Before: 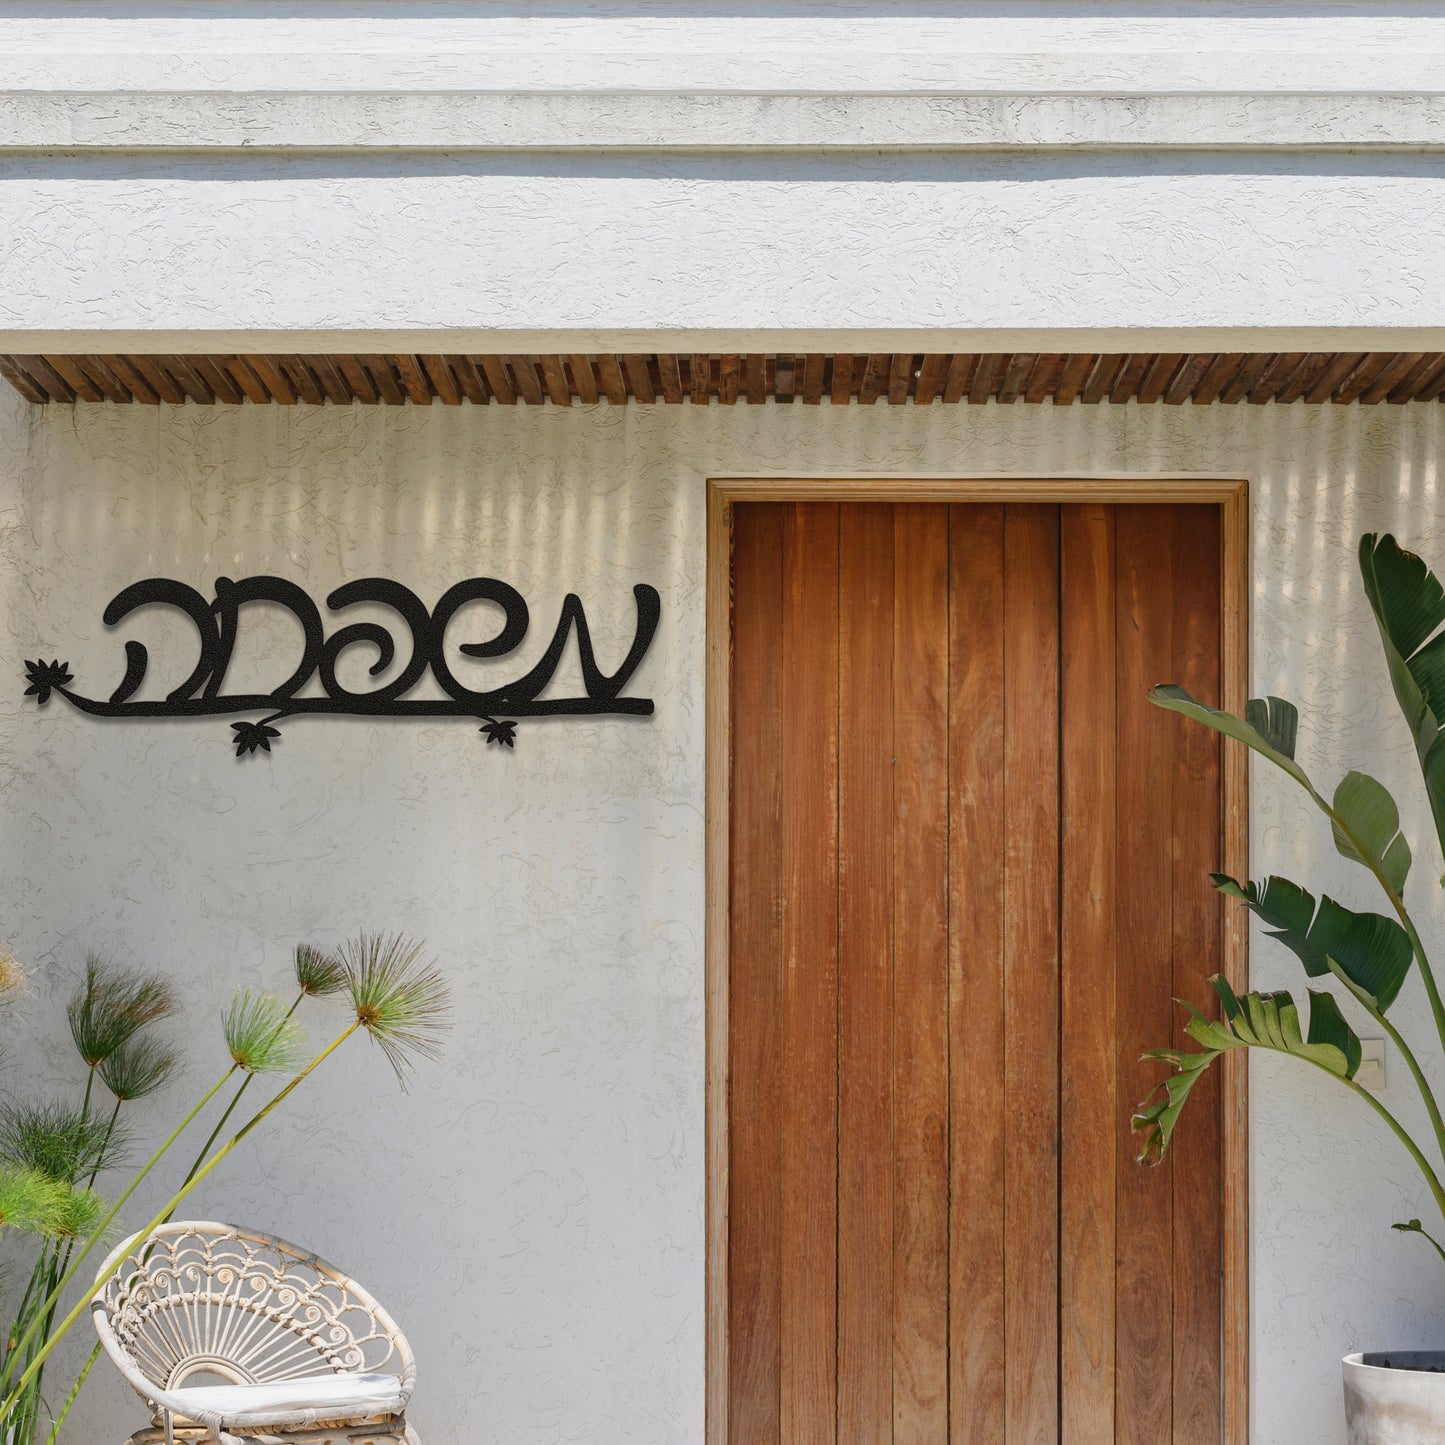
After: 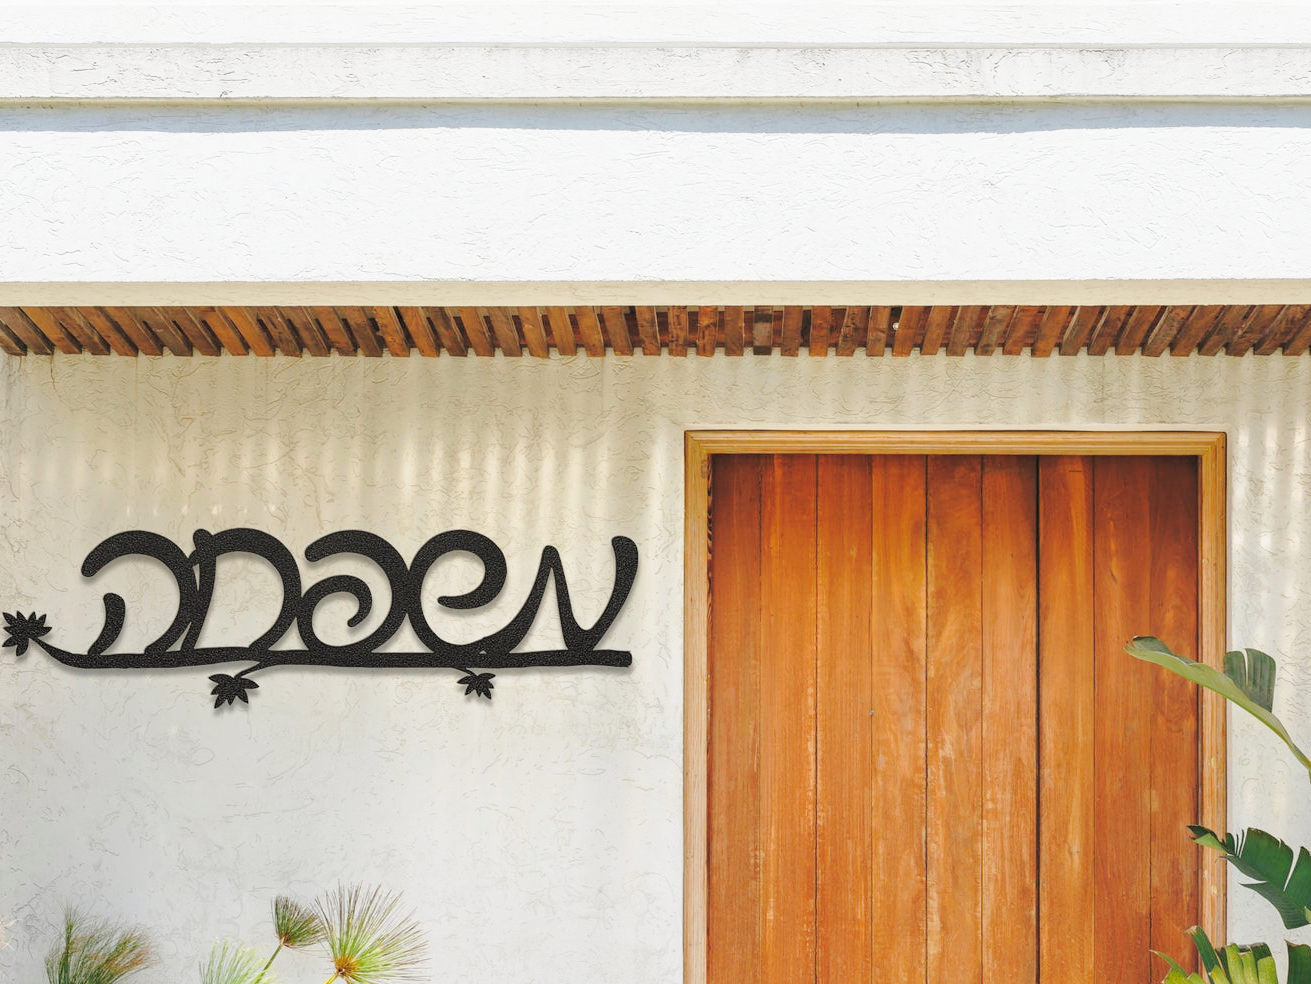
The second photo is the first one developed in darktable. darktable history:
base curve: curves: ch0 [(0, 0) (0.028, 0.03) (0.121, 0.232) (0.46, 0.748) (0.859, 0.968) (1, 1)], preserve colors none
tone curve: curves: ch0 [(0, 0) (0.004, 0.008) (0.077, 0.156) (0.169, 0.29) (0.774, 0.774) (1, 1)], color space Lab, independent channels, preserve colors none
crop: left 1.554%, top 3.387%, right 7.708%, bottom 28.507%
